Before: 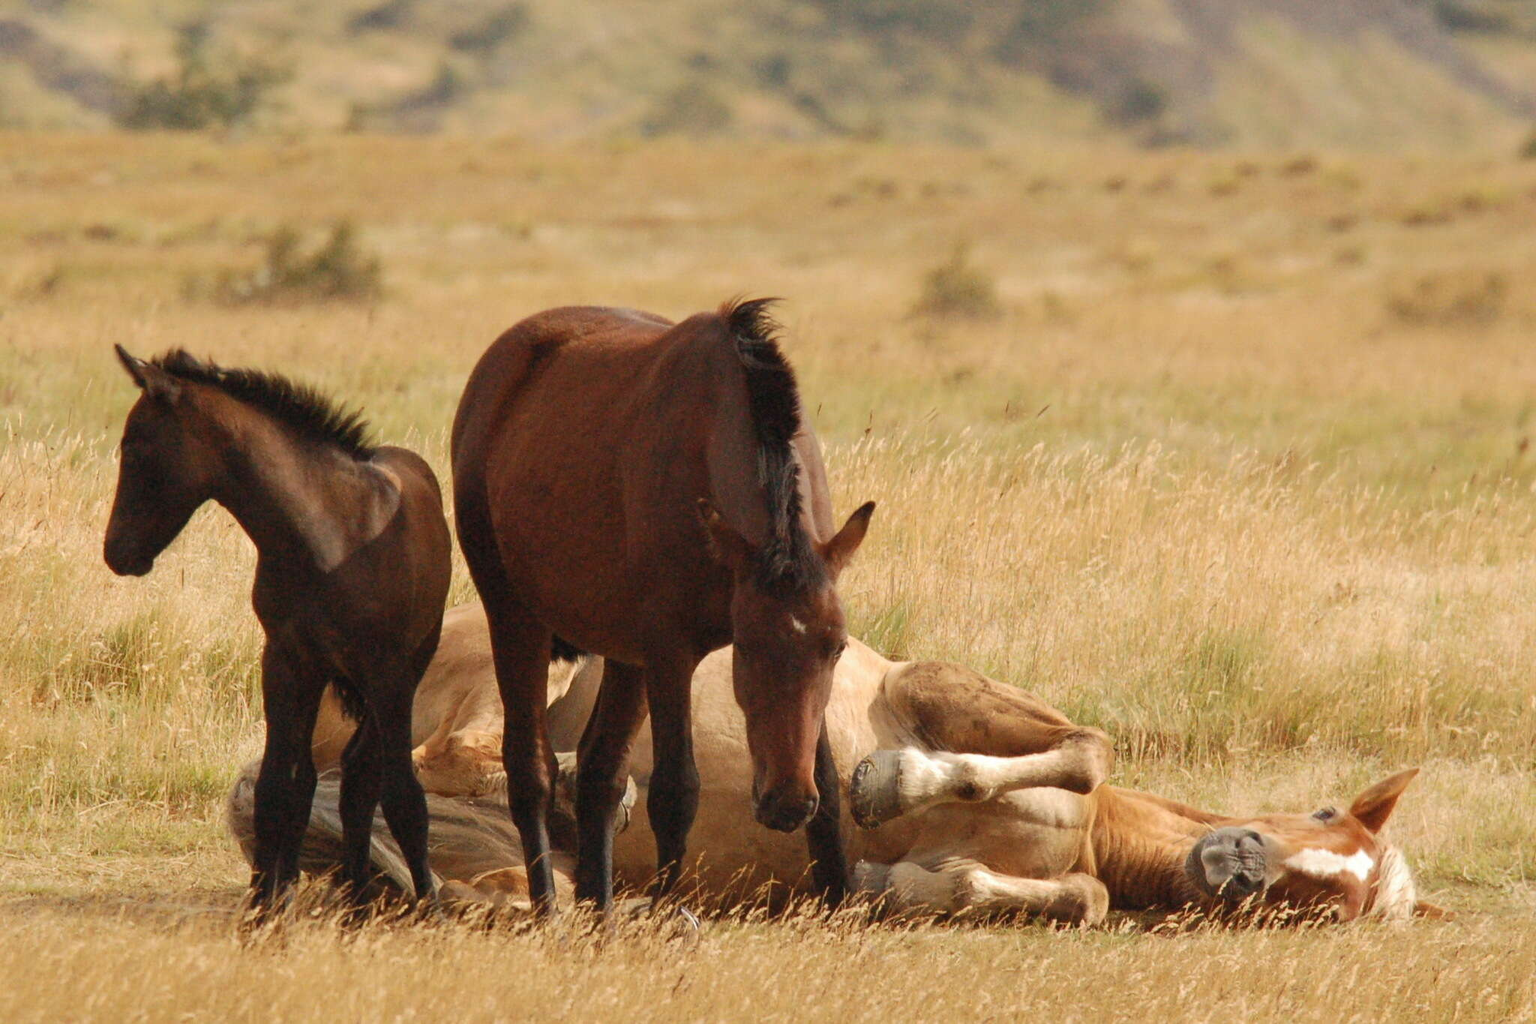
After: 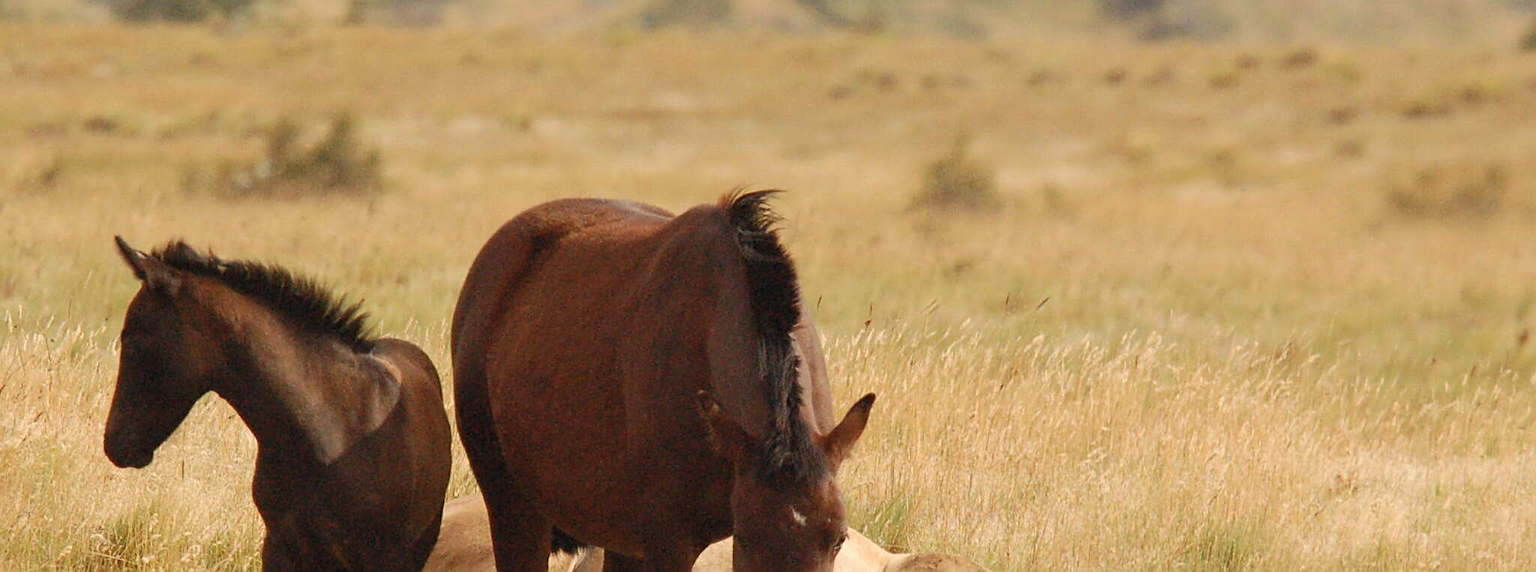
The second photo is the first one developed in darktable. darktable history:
sharpen: on, module defaults
crop and rotate: top 10.594%, bottom 33.446%
